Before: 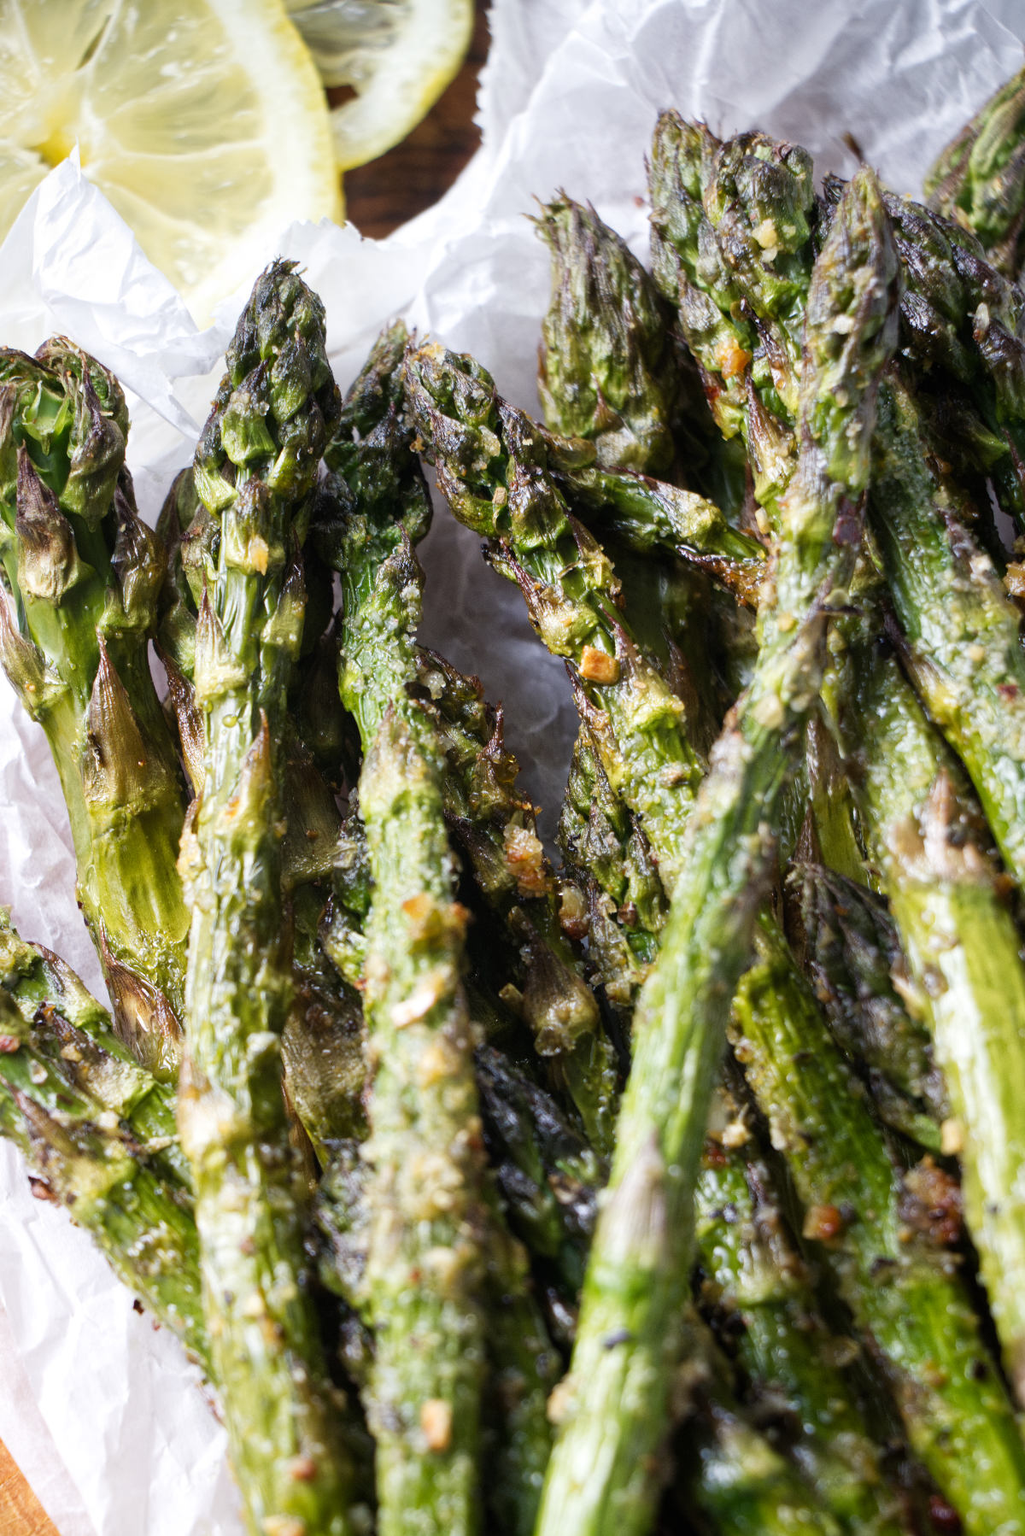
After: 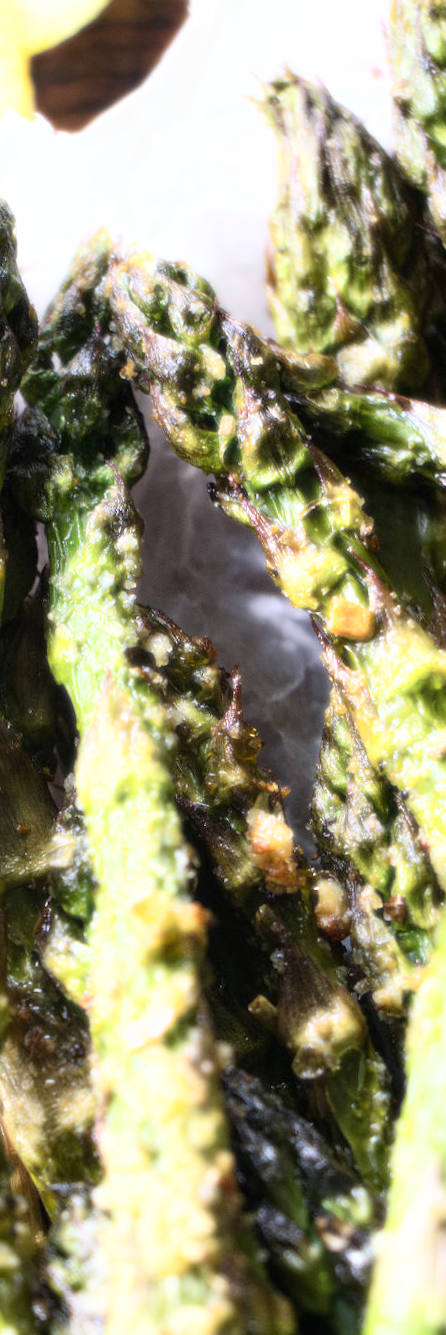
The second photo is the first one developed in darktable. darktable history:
bloom: size 0%, threshold 54.82%, strength 8.31%
crop and rotate: left 29.476%, top 10.214%, right 35.32%, bottom 17.333%
rotate and perspective: rotation -2.22°, lens shift (horizontal) -0.022, automatic cropping off
exposure: exposure 0.29 EV, compensate highlight preservation false
